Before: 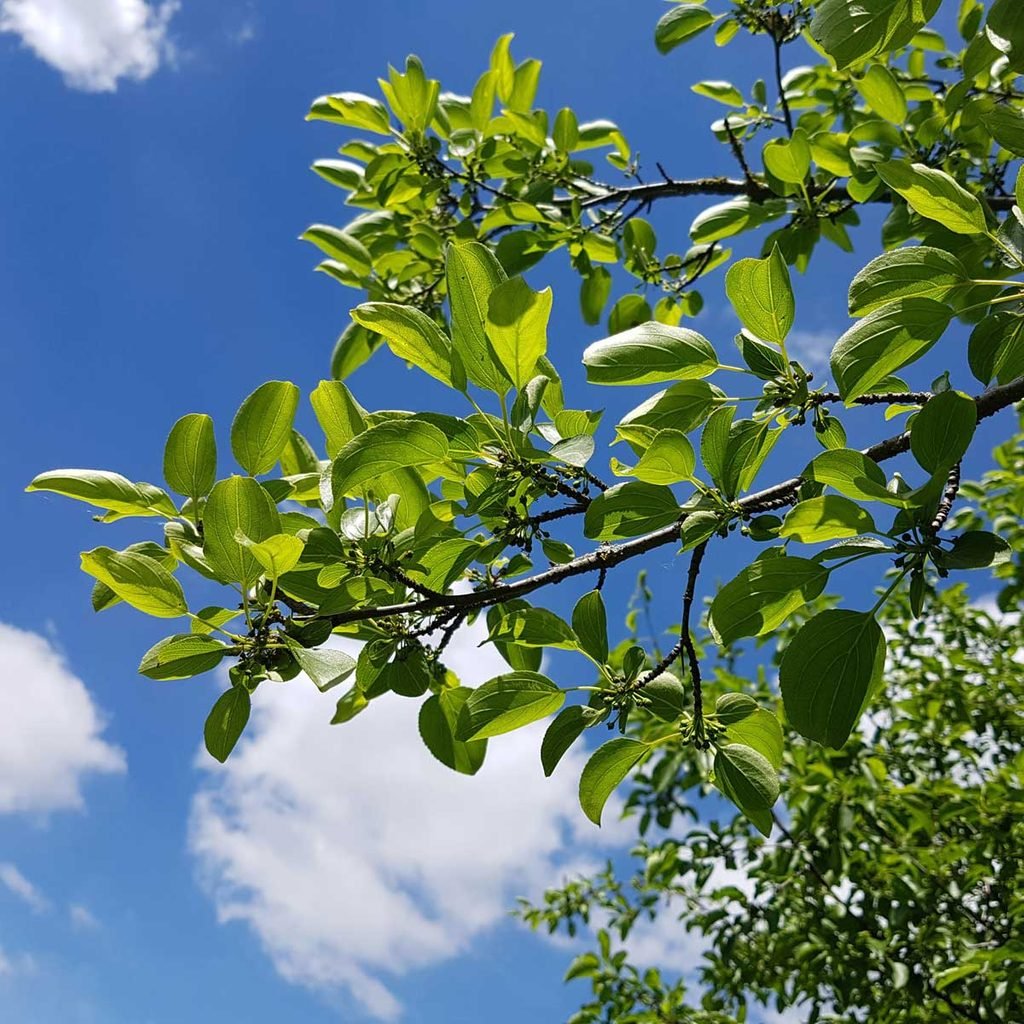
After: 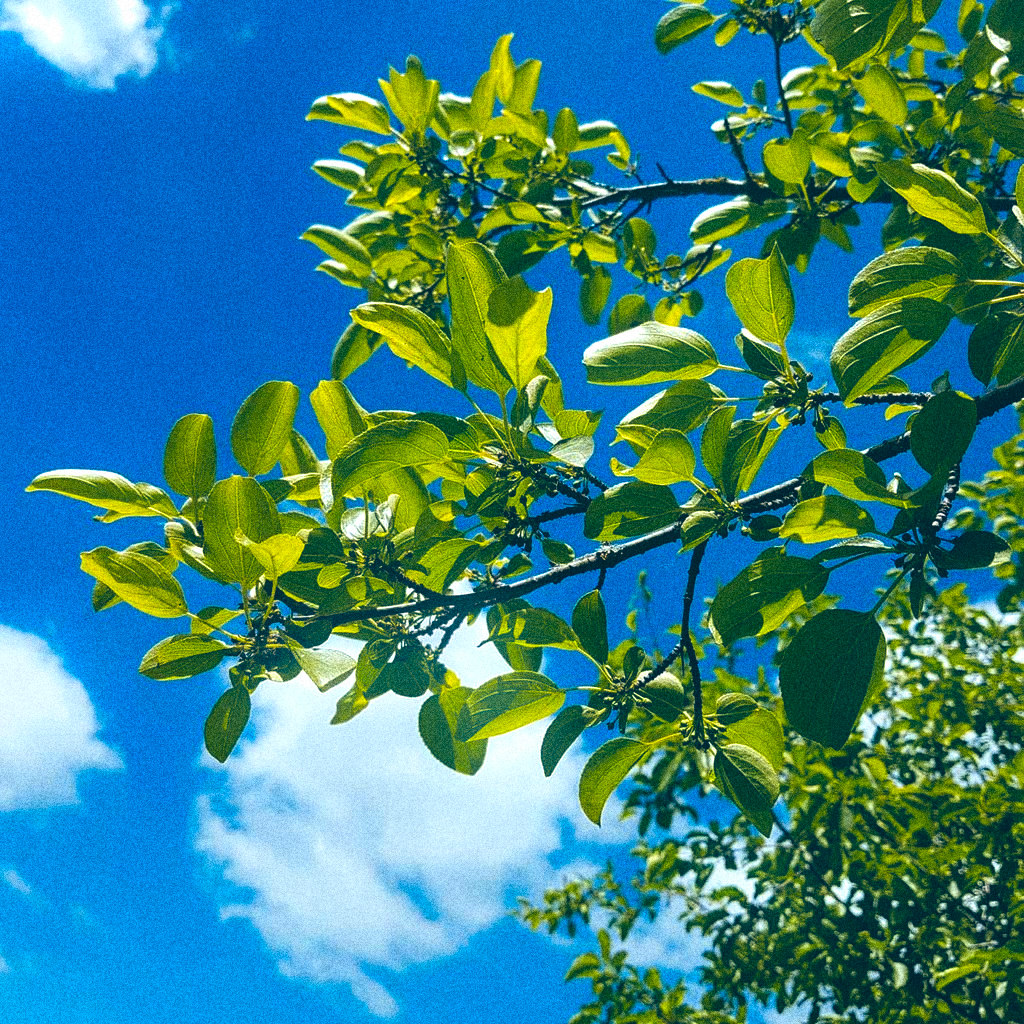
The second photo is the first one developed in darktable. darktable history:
velvia: strength 32%, mid-tones bias 0.2
vibrance: vibrance 15%
channel mixer: red [0, 0, 0, 0.91, 0, 0, 0], green [0, 0, 0, 0.208, 1, 0, 0], blue [0, 0, 0, -0.192, 0, 1, 0]
color balance: lift [1.016, 0.983, 1, 1.017], gamma [0.958, 1, 1, 1], gain [0.981, 1.007, 0.993, 1.002], input saturation 118.26%, contrast 13.43%, contrast fulcrum 21.62%, output saturation 82.76%
grain: coarseness 14.49 ISO, strength 48.04%, mid-tones bias 35%
bloom: size 9%, threshold 100%, strength 7%
